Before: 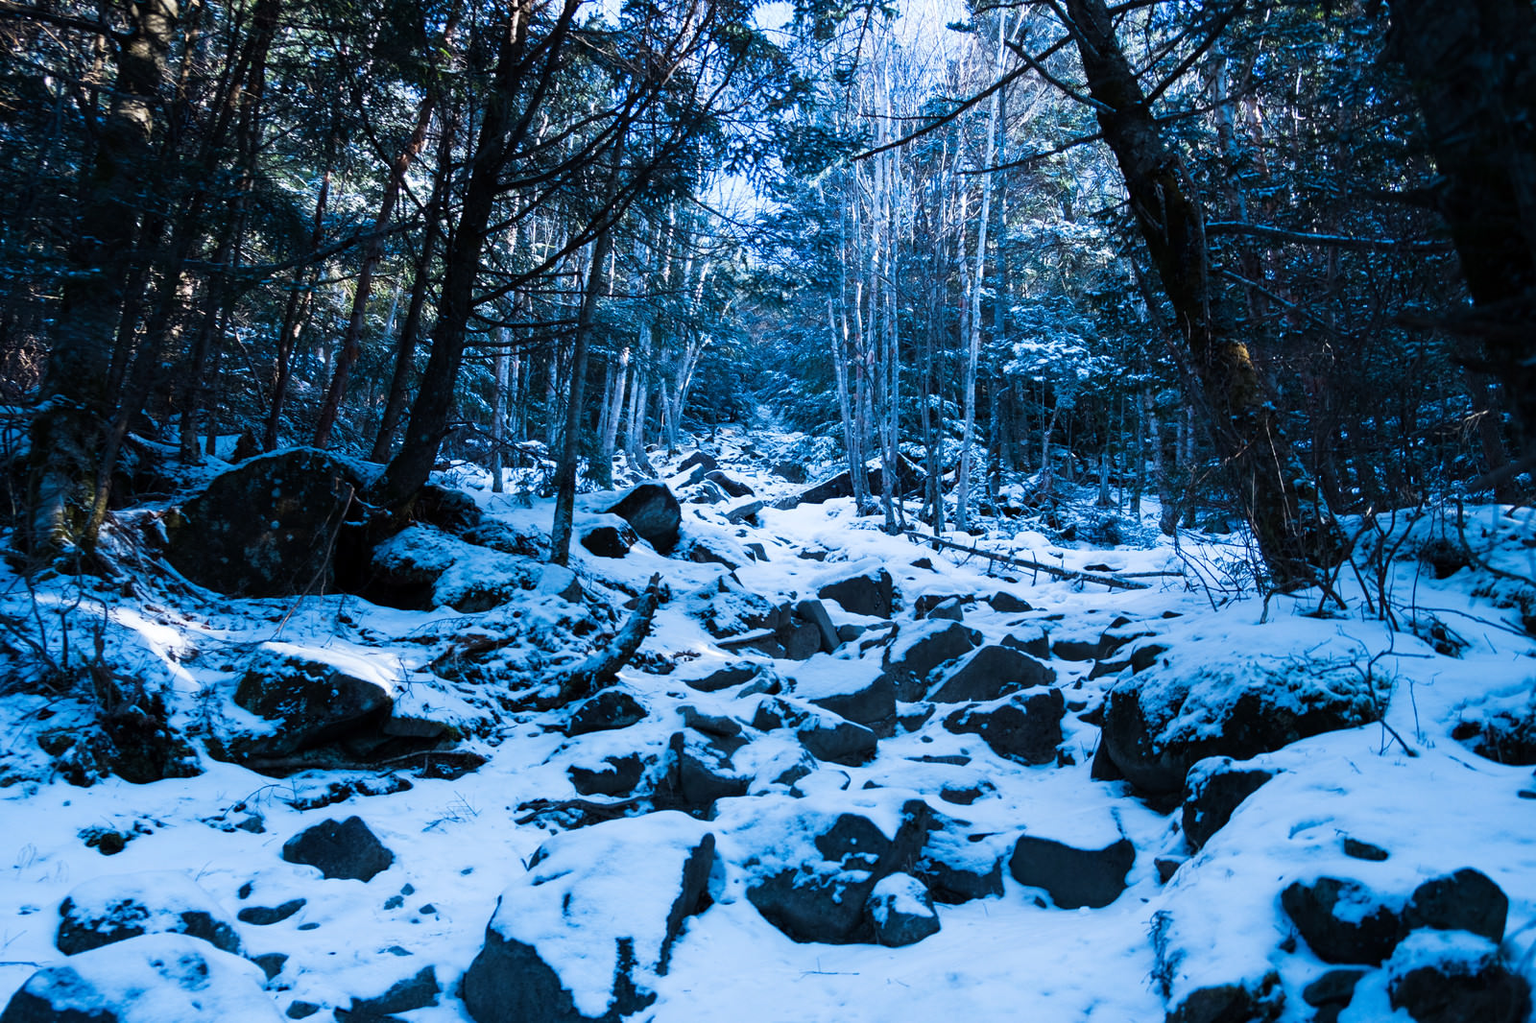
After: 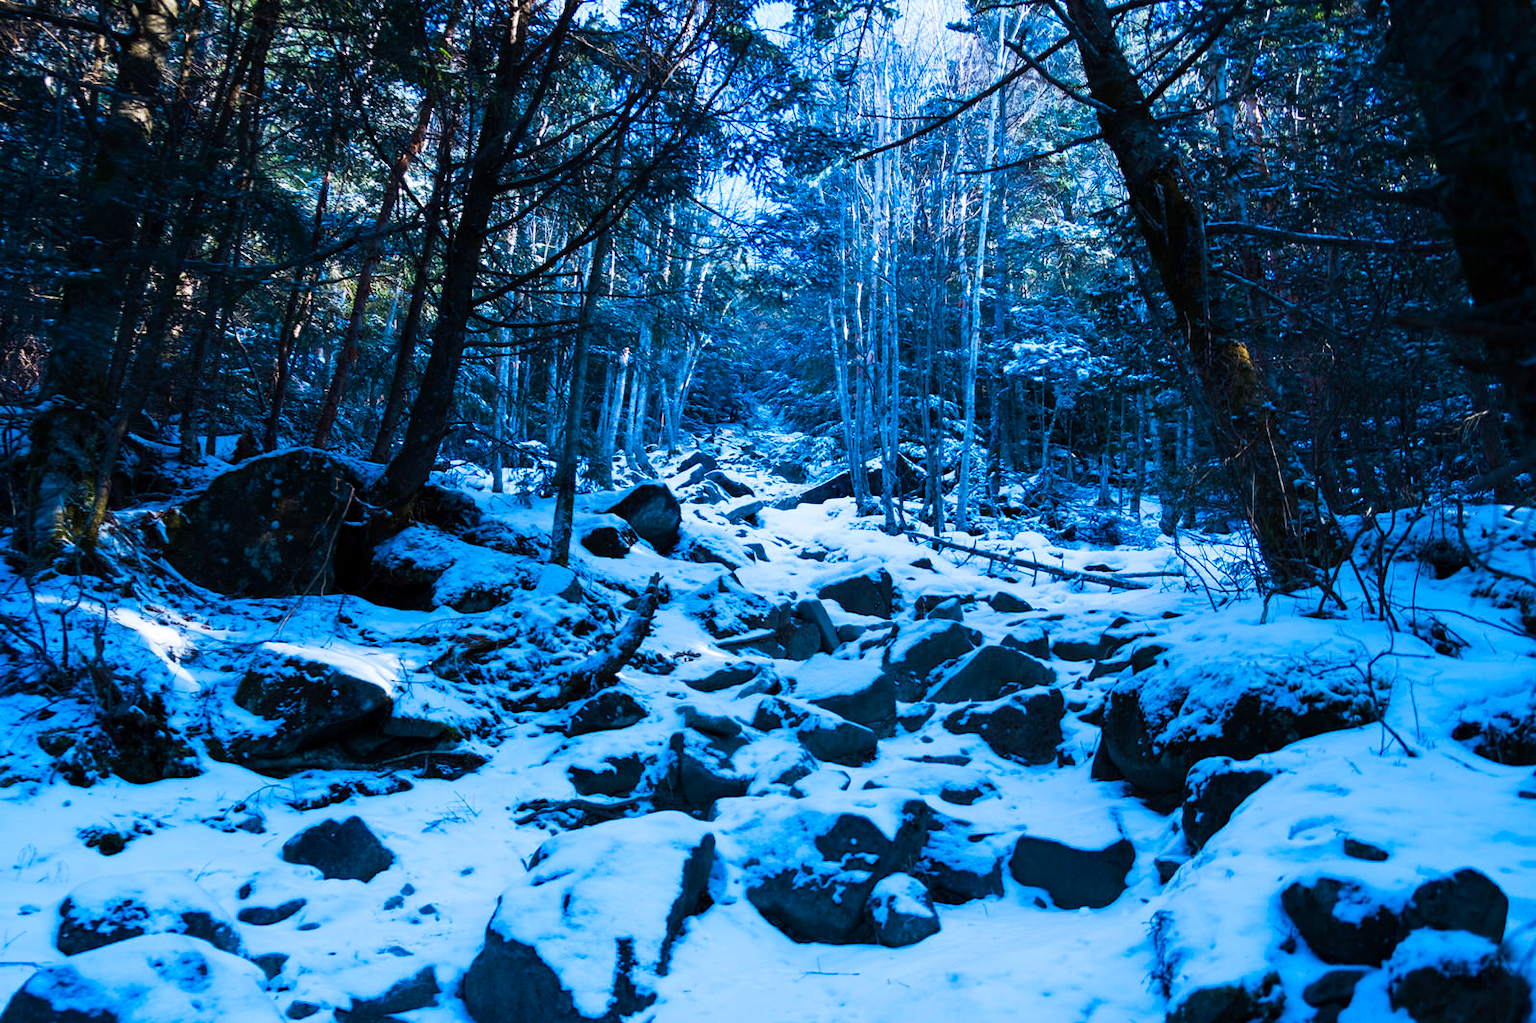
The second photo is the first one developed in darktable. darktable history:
color balance rgb: linear chroma grading › global chroma 15.173%, perceptual saturation grading › global saturation 29.5%
